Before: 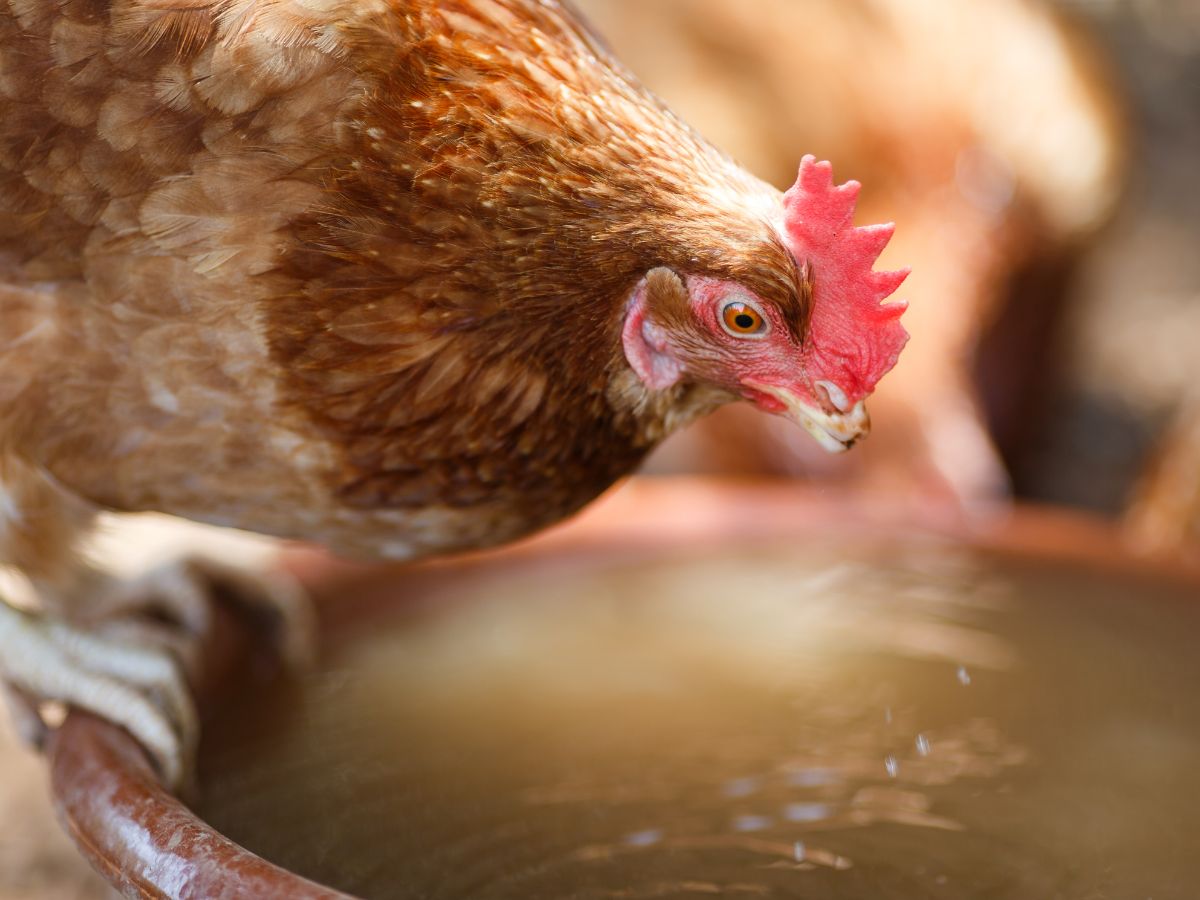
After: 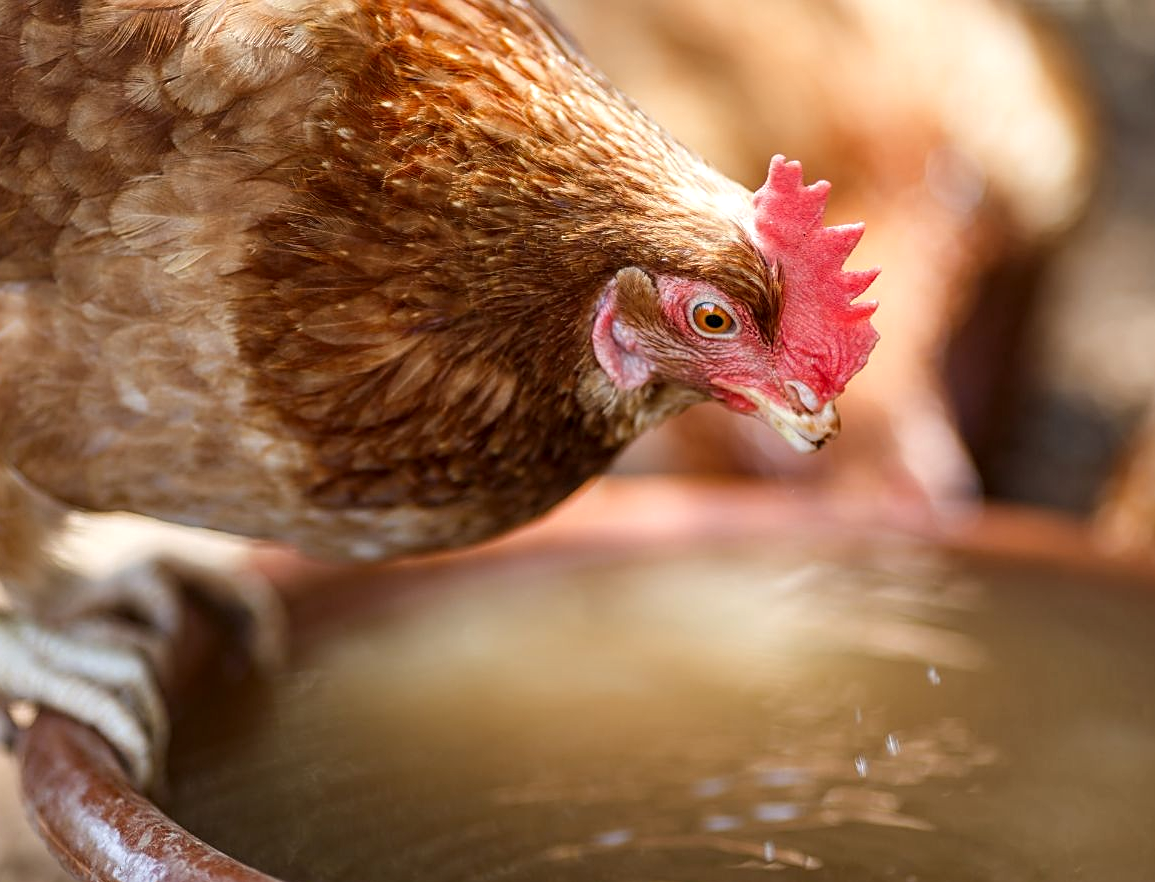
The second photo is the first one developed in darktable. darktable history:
exposure: compensate highlight preservation false
local contrast: detail 130%
sharpen: amount 0.473
crop and rotate: left 2.526%, right 1.19%, bottom 1.964%
